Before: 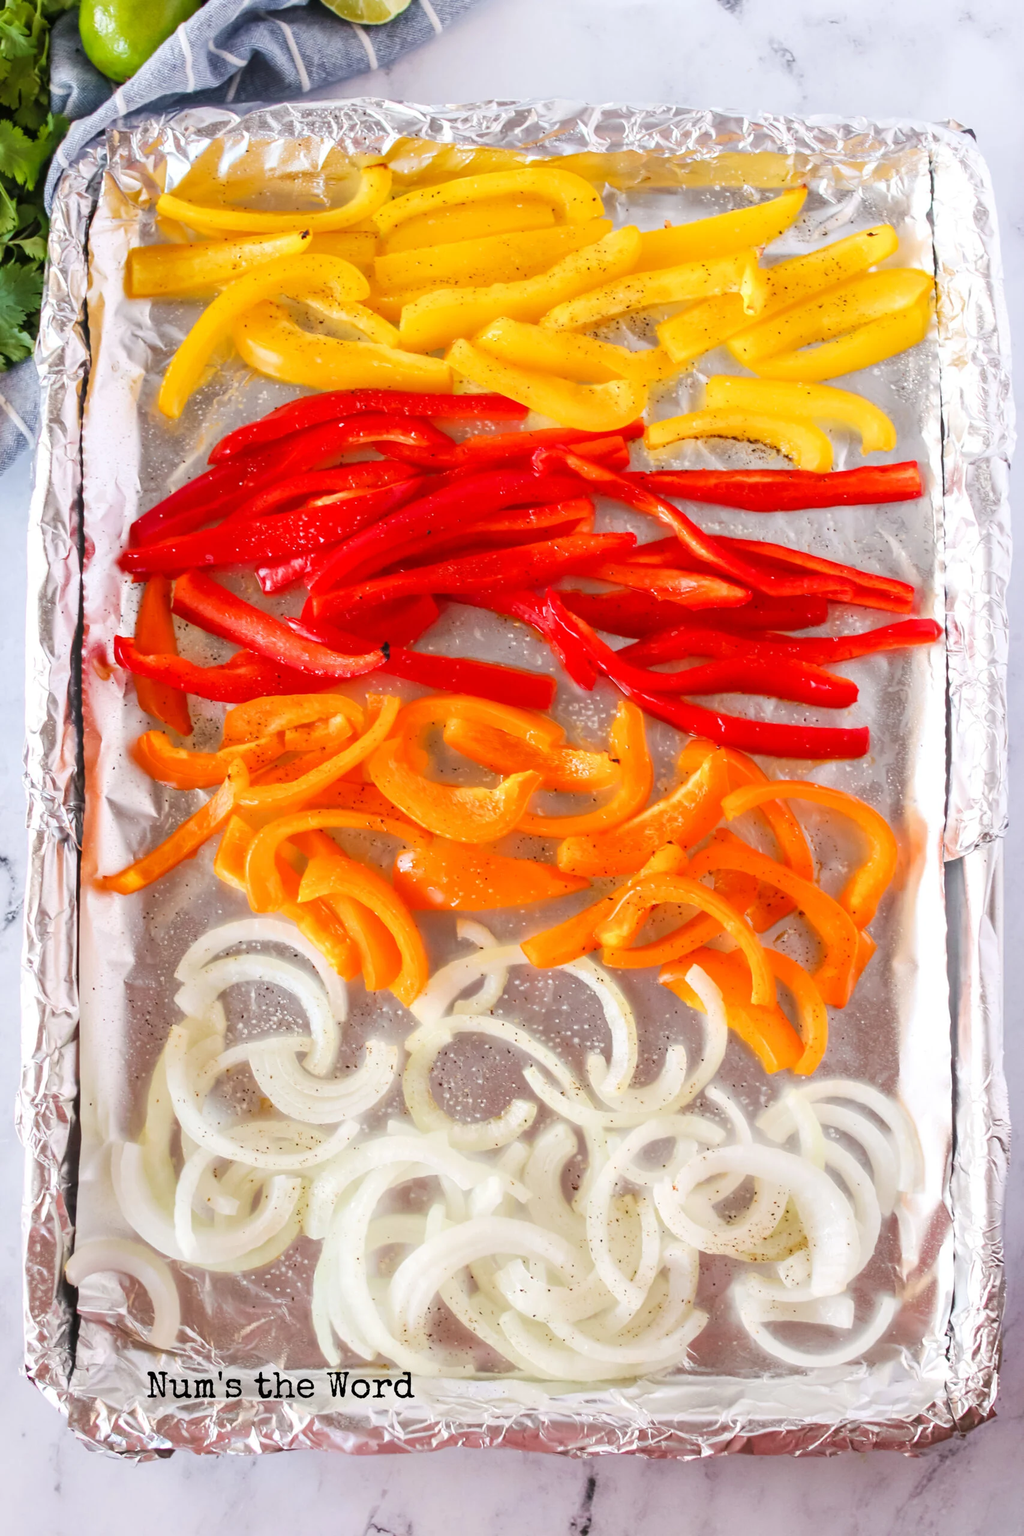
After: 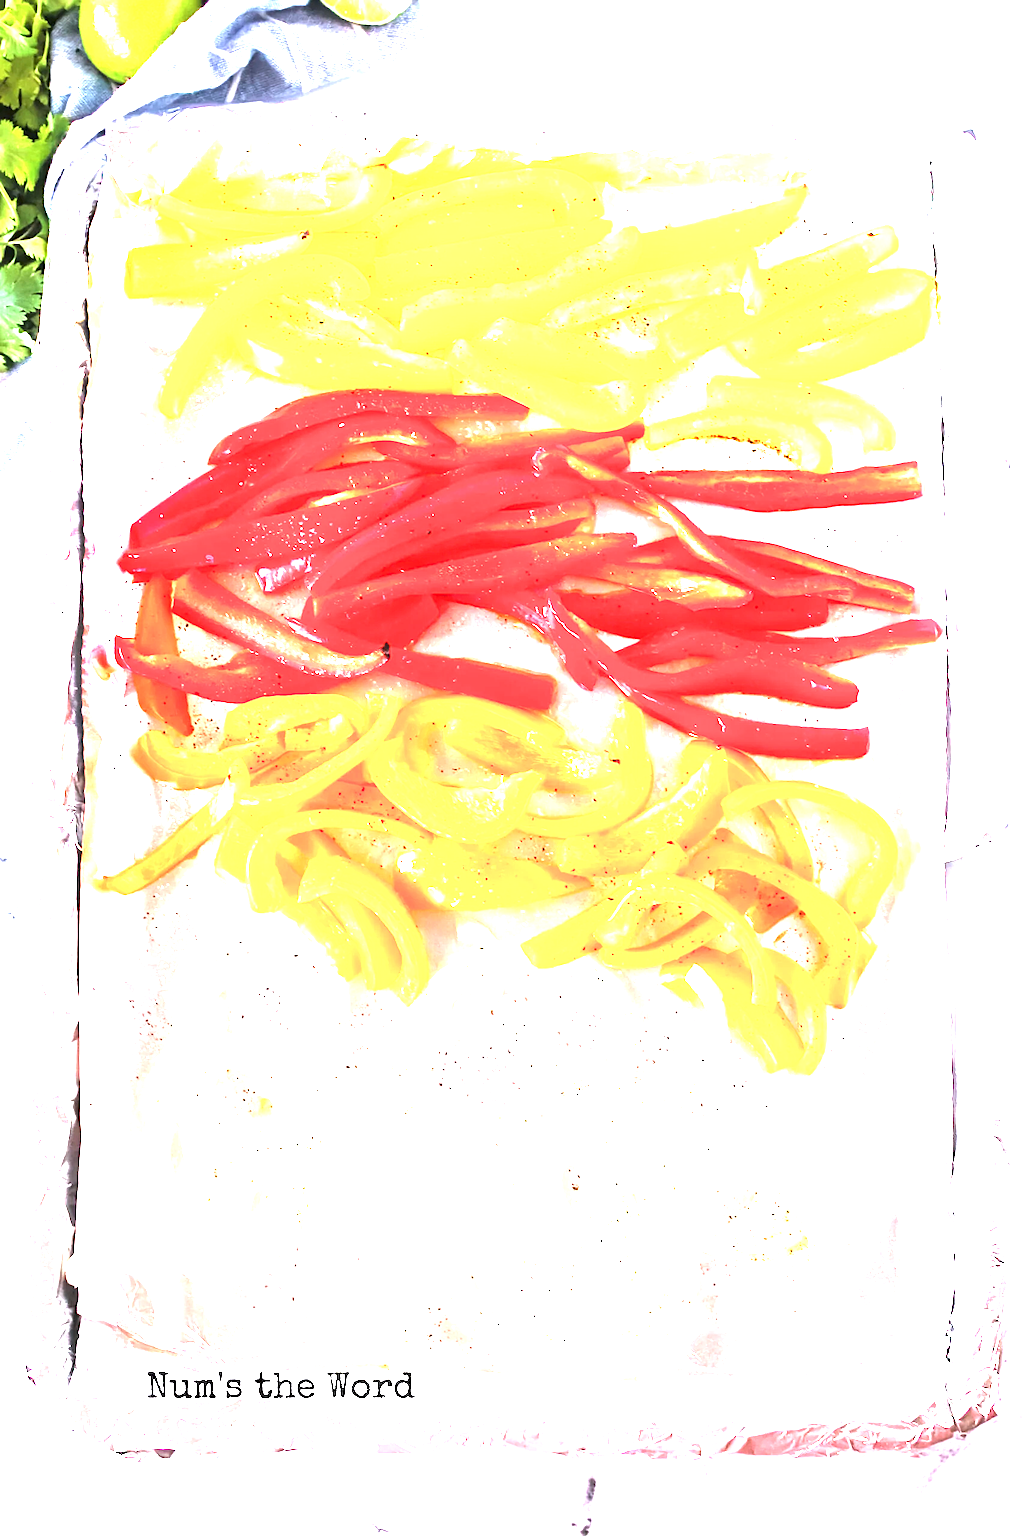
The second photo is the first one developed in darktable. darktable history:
tone equalizer: -8 EV -0.417 EV, -7 EV -0.389 EV, -6 EV -0.333 EV, -5 EV -0.222 EV, -3 EV 0.222 EV, -2 EV 0.333 EV, -1 EV 0.389 EV, +0 EV 0.417 EV, edges refinement/feathering 500, mask exposure compensation -1.57 EV, preserve details no
exposure: black level correction 0, exposure 2.327 EV, compensate exposure bias true, compensate highlight preservation false
color calibration: illuminant as shot in camera, x 0.358, y 0.373, temperature 4628.91 K
sharpen: on, module defaults
